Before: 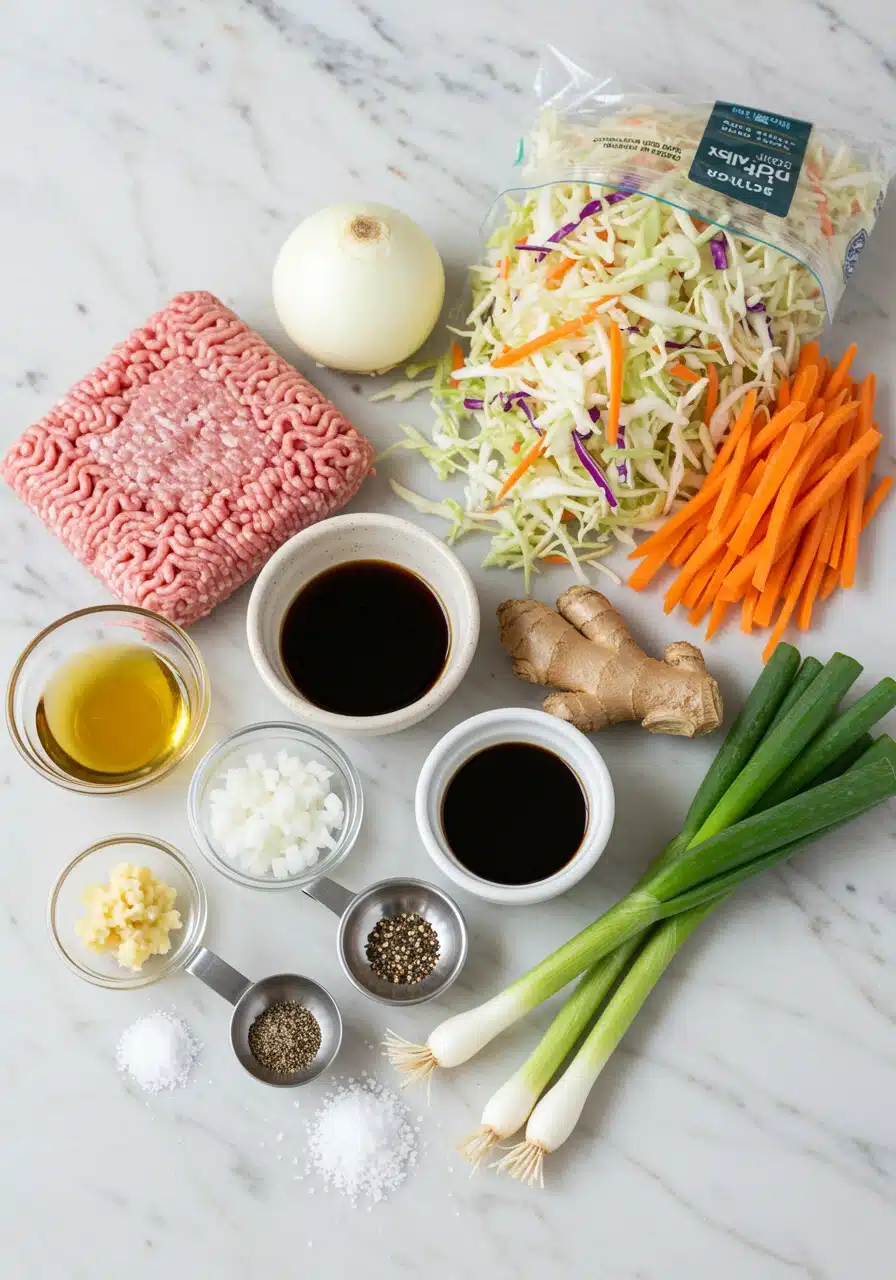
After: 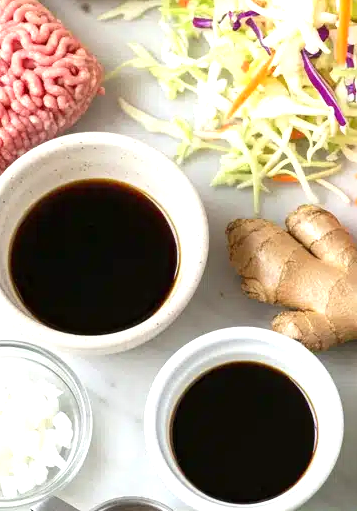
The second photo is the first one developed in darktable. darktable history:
exposure: exposure 0.773 EV, compensate highlight preservation false
crop: left 30.294%, top 29.818%, right 29.839%, bottom 30.221%
